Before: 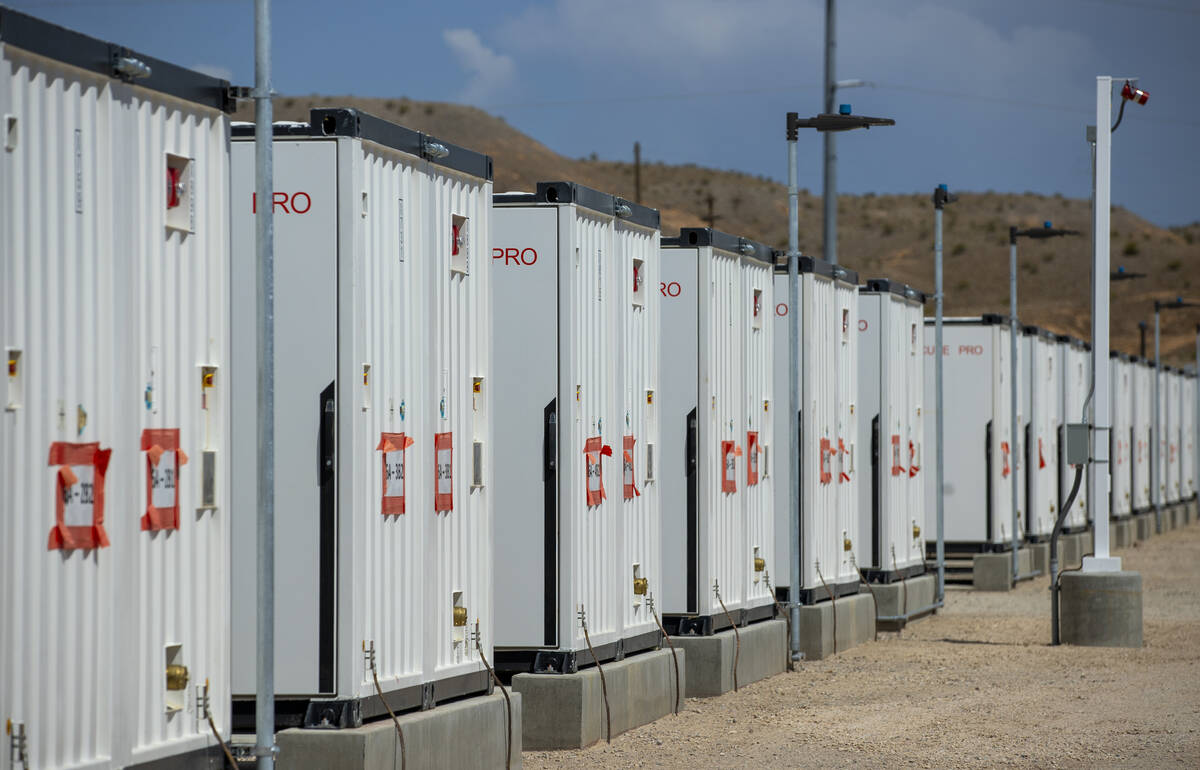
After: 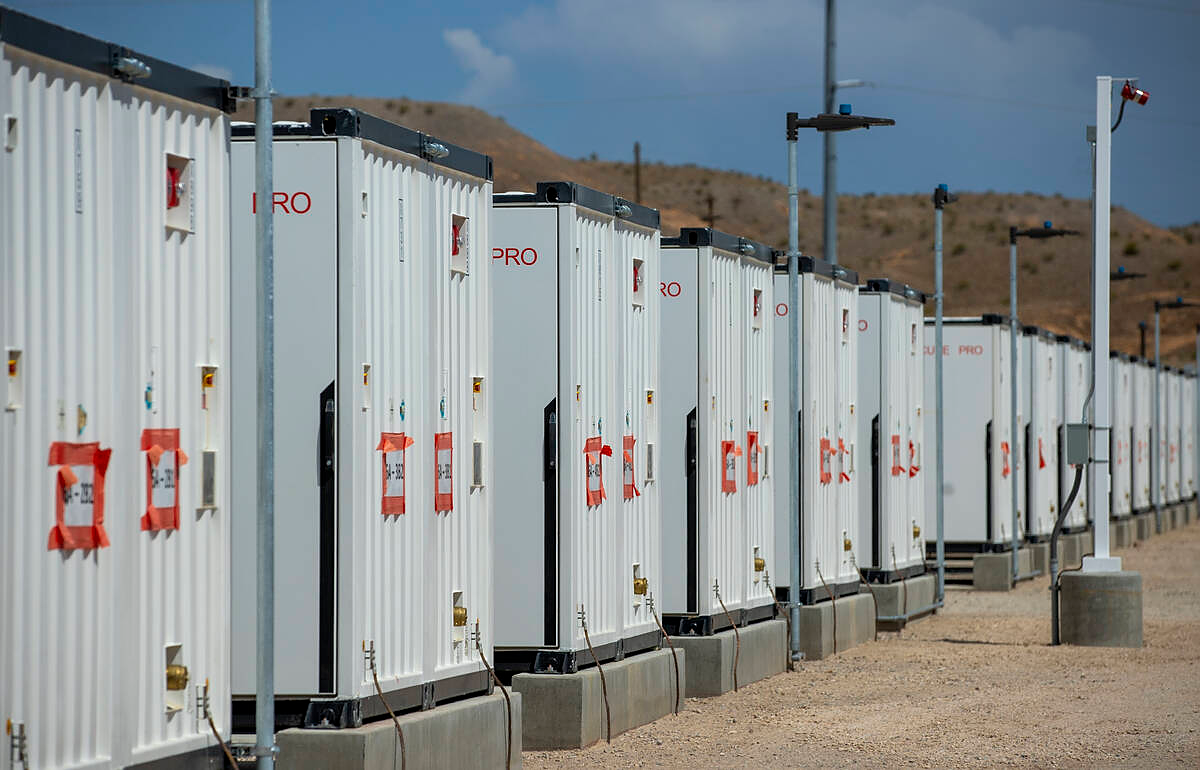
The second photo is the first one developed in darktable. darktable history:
sharpen: radius 0.97, amount 0.608
